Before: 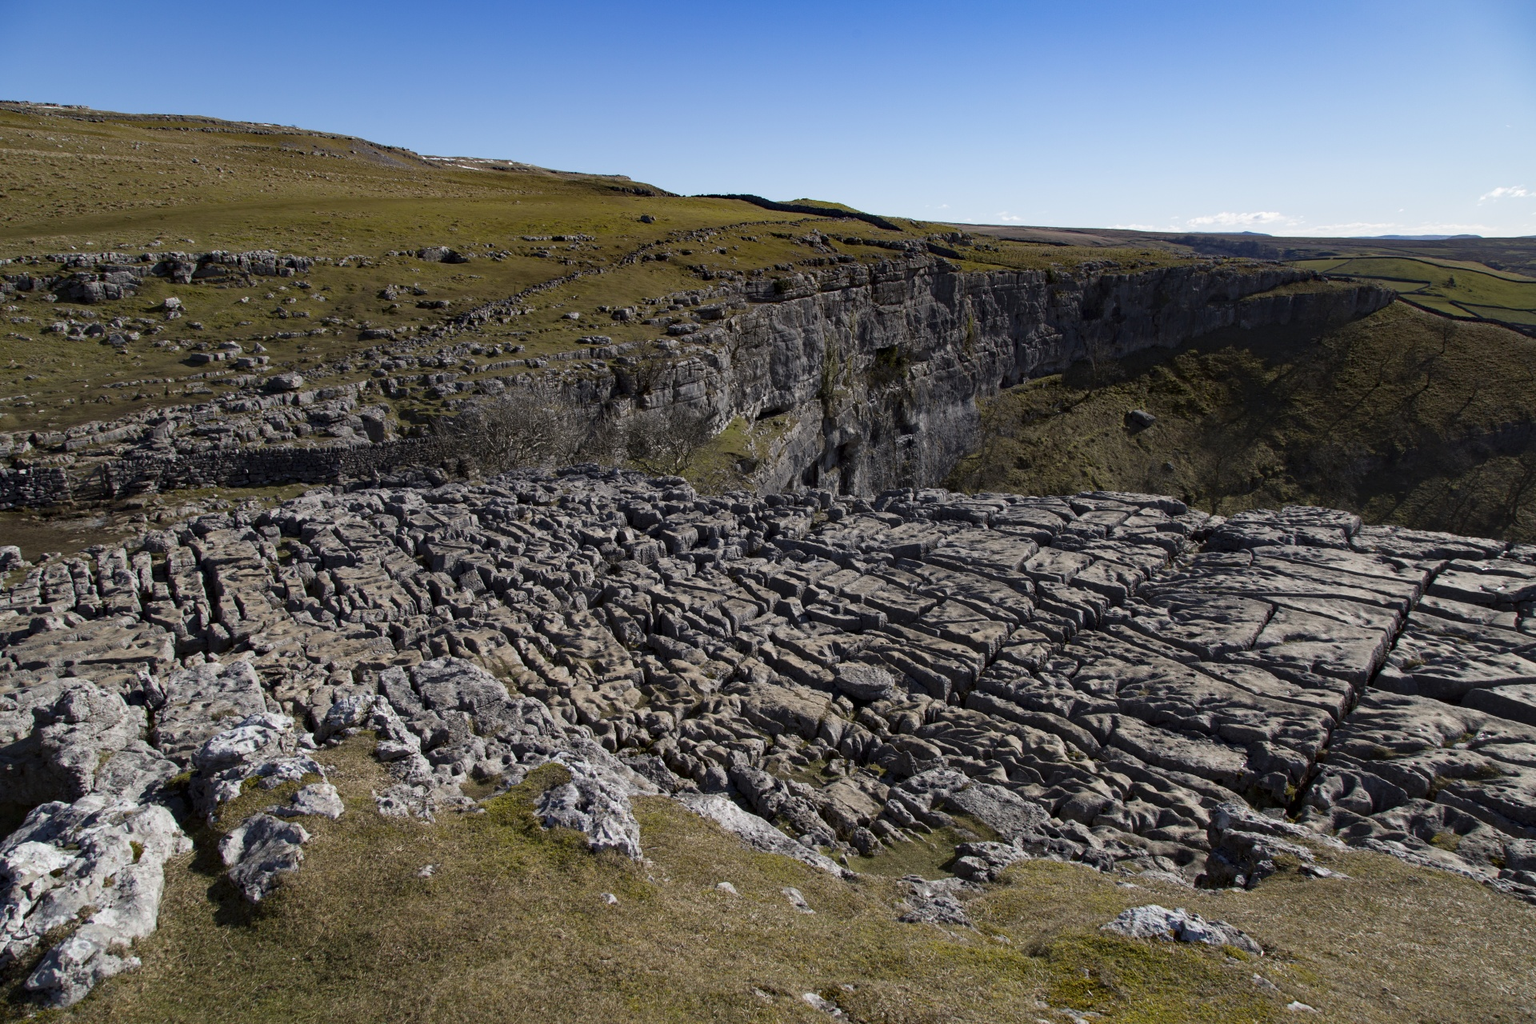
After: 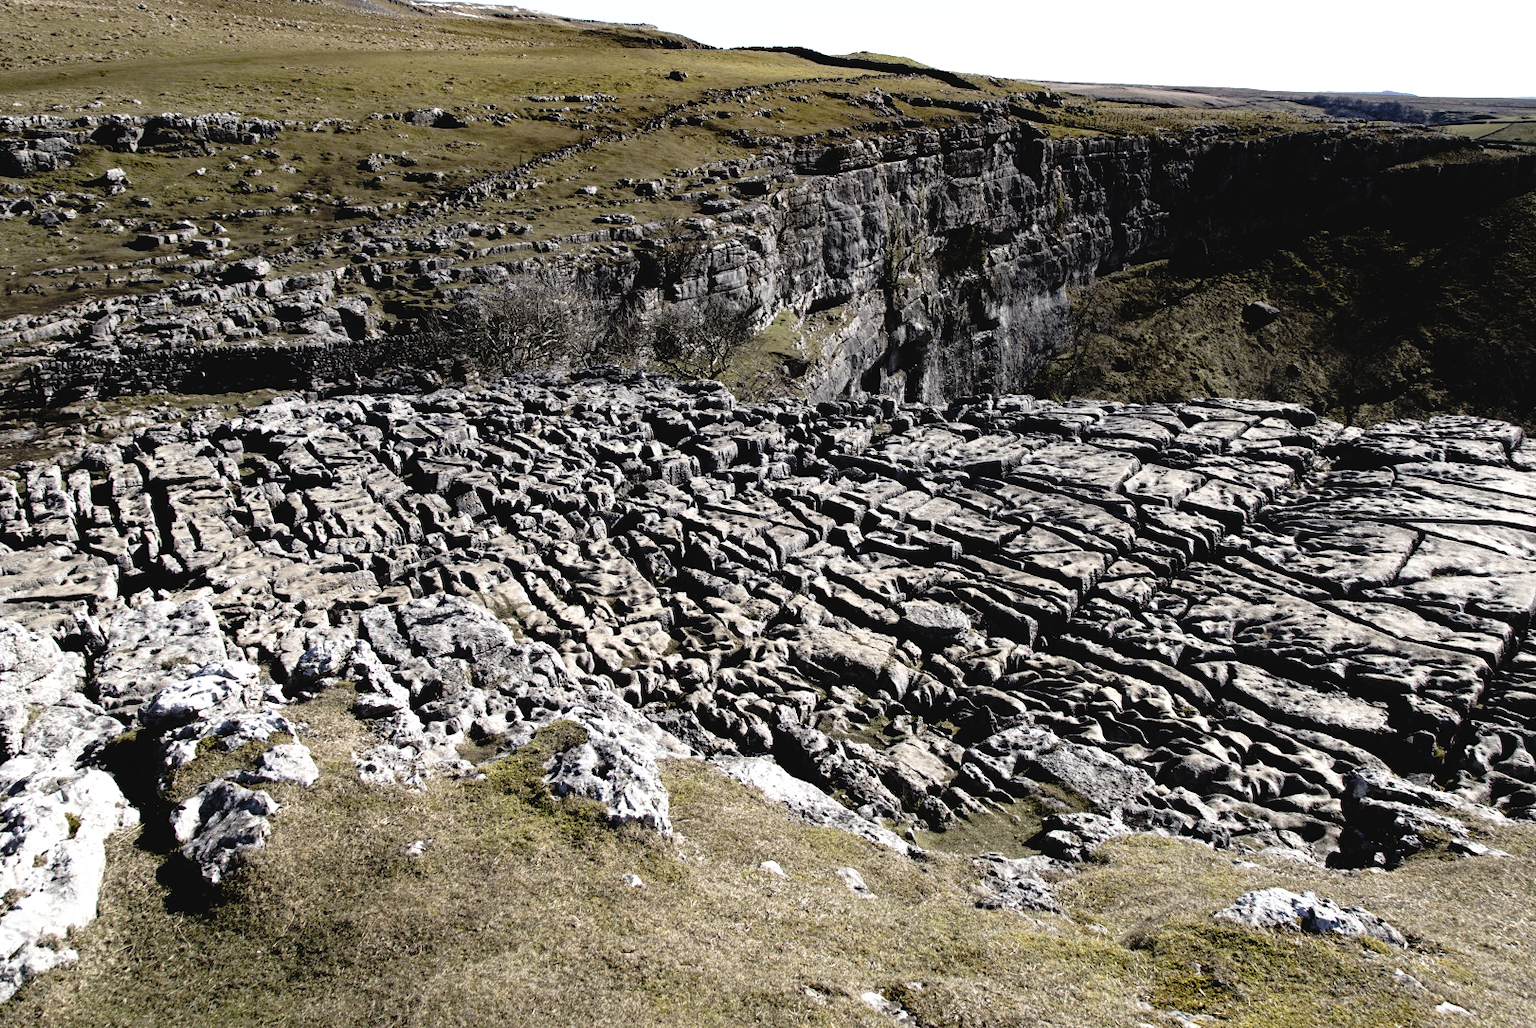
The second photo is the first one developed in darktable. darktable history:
contrast brightness saturation: contrast -0.06, saturation -0.412
tone equalizer: -8 EV -1.08 EV, -7 EV -1.04 EV, -6 EV -0.9 EV, -5 EV -0.56 EV, -3 EV 0.557 EV, -2 EV 0.873 EV, -1 EV 0.986 EV, +0 EV 1.06 EV
tone curve: curves: ch0 [(0, 0) (0.003, 0.033) (0.011, 0.033) (0.025, 0.036) (0.044, 0.039) (0.069, 0.04) (0.1, 0.043) (0.136, 0.052) (0.177, 0.085) (0.224, 0.14) (0.277, 0.225) (0.335, 0.333) (0.399, 0.419) (0.468, 0.51) (0.543, 0.603) (0.623, 0.713) (0.709, 0.808) (0.801, 0.901) (0.898, 0.98) (1, 1)], preserve colors none
crop and rotate: left 4.899%, top 15.171%, right 10.669%
